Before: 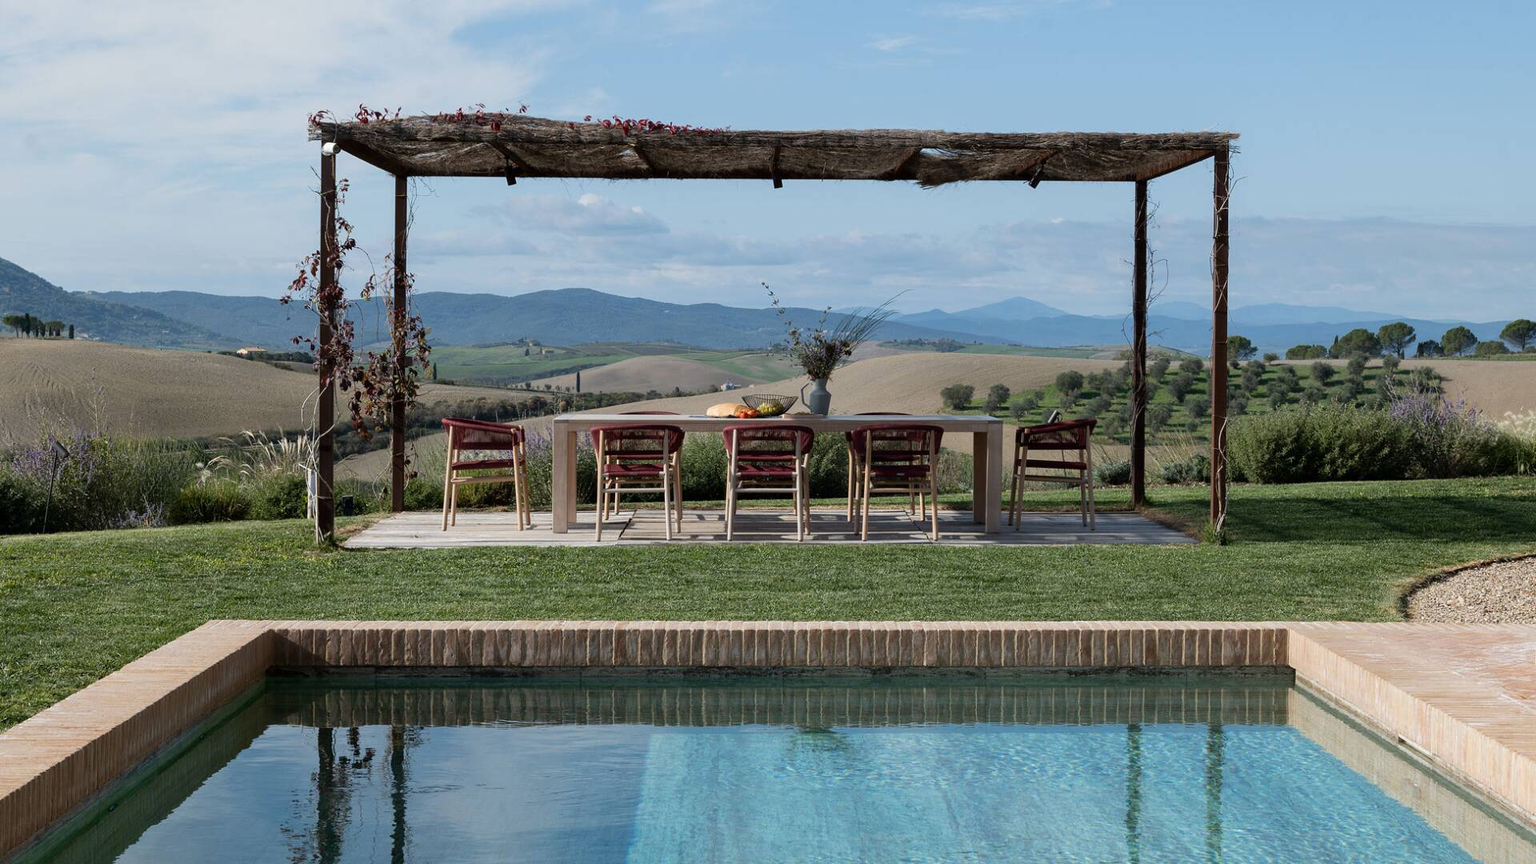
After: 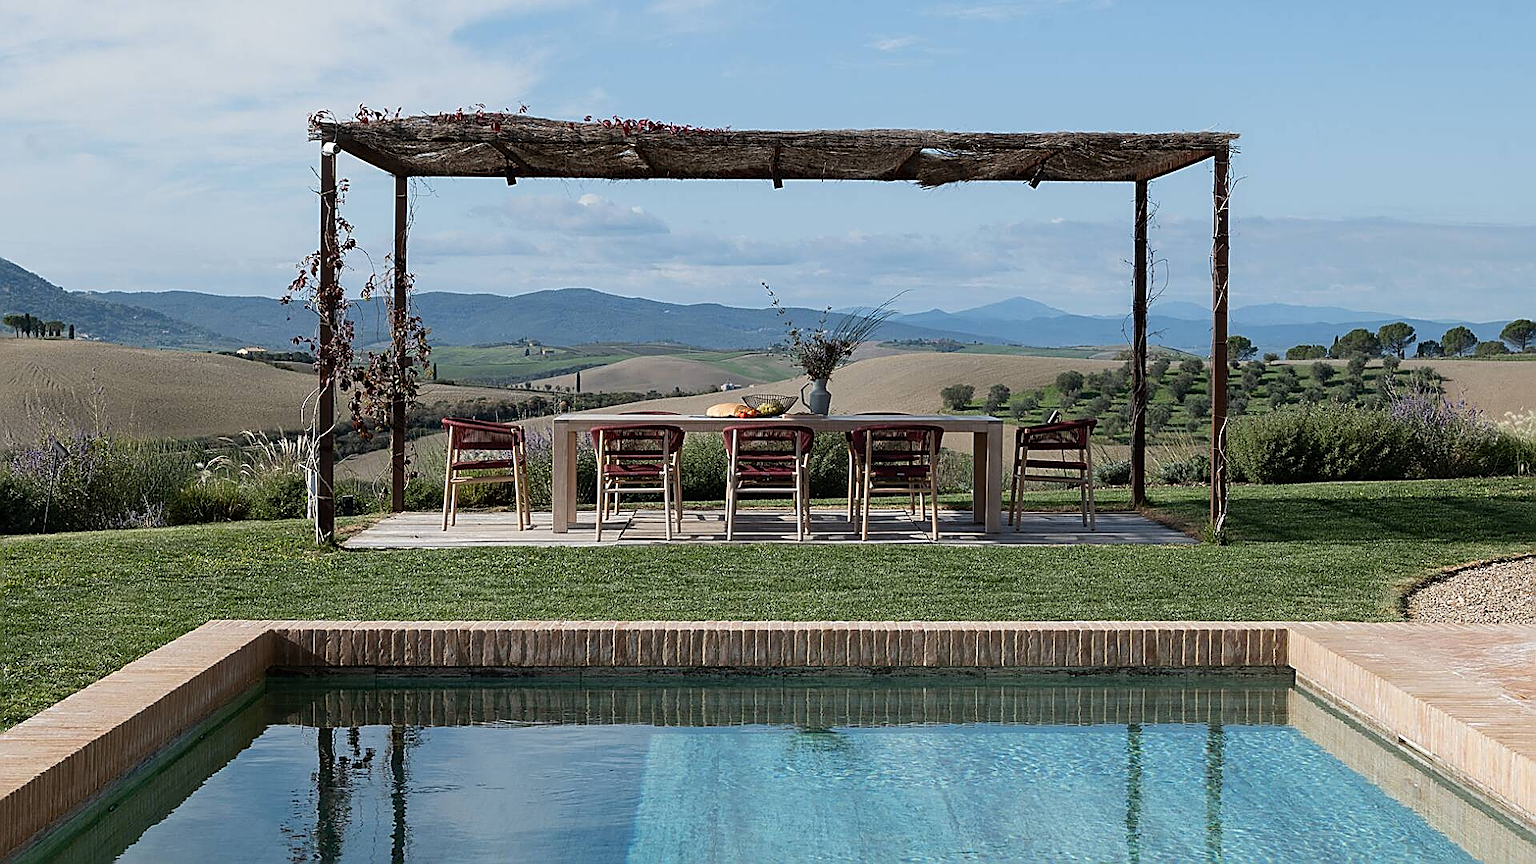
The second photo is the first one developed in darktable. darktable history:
sharpen: radius 1.706, amount 1.288
shadows and highlights: shadows 61.43, white point adjustment 0.439, highlights -33.86, compress 83.4%
